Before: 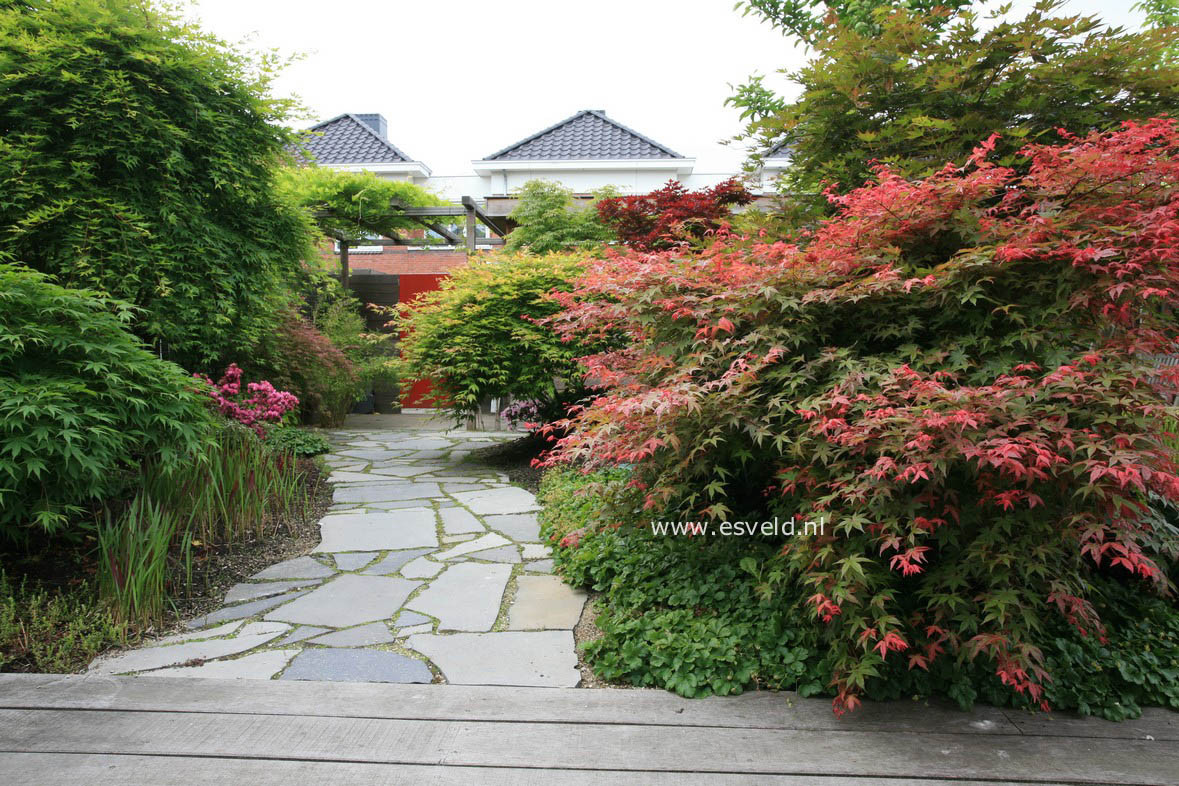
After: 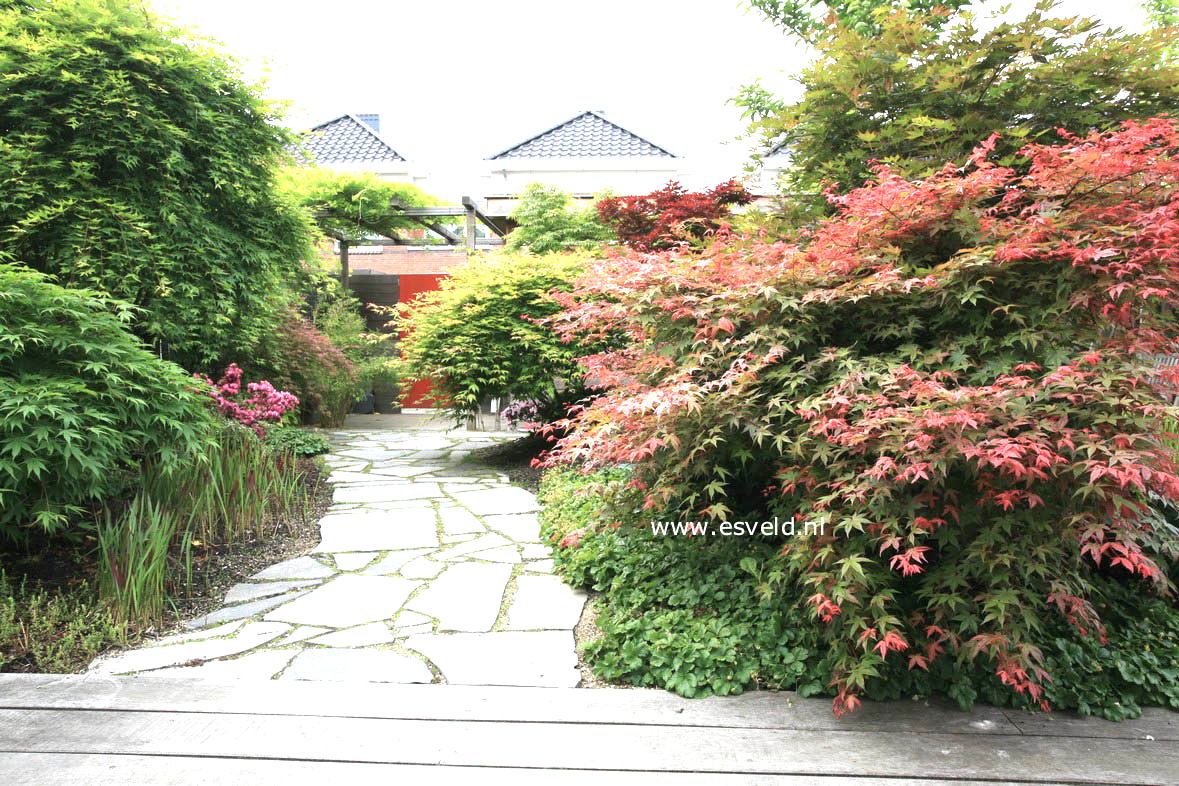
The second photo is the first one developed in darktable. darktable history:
color correction: highlights b* -0.022, saturation 0.86
exposure: black level correction 0, exposure 1.2 EV, compensate highlight preservation false
